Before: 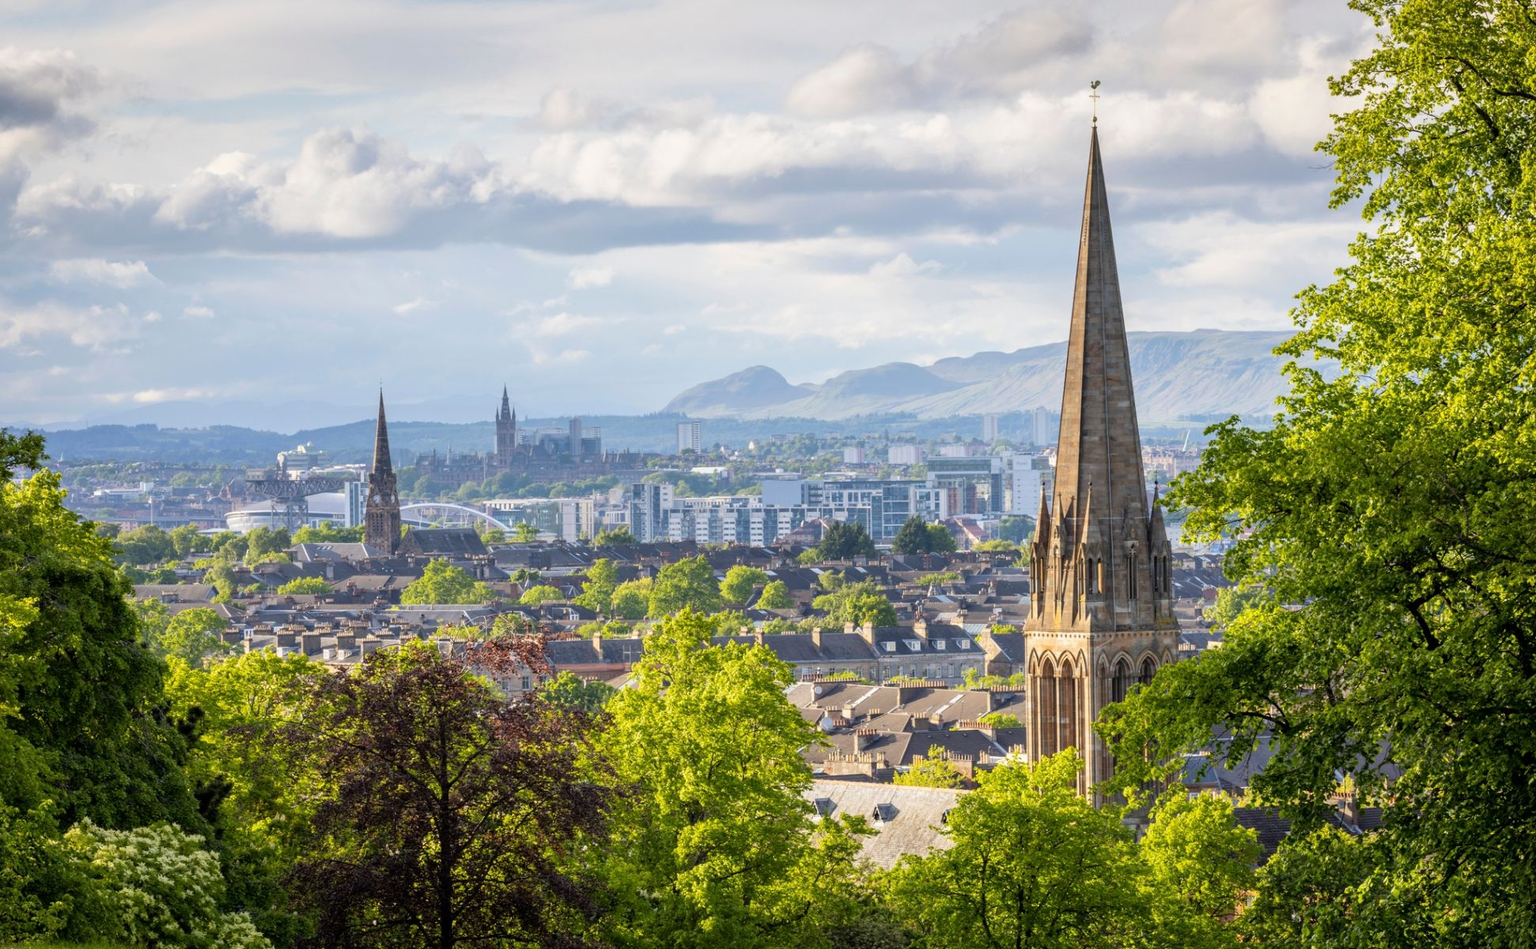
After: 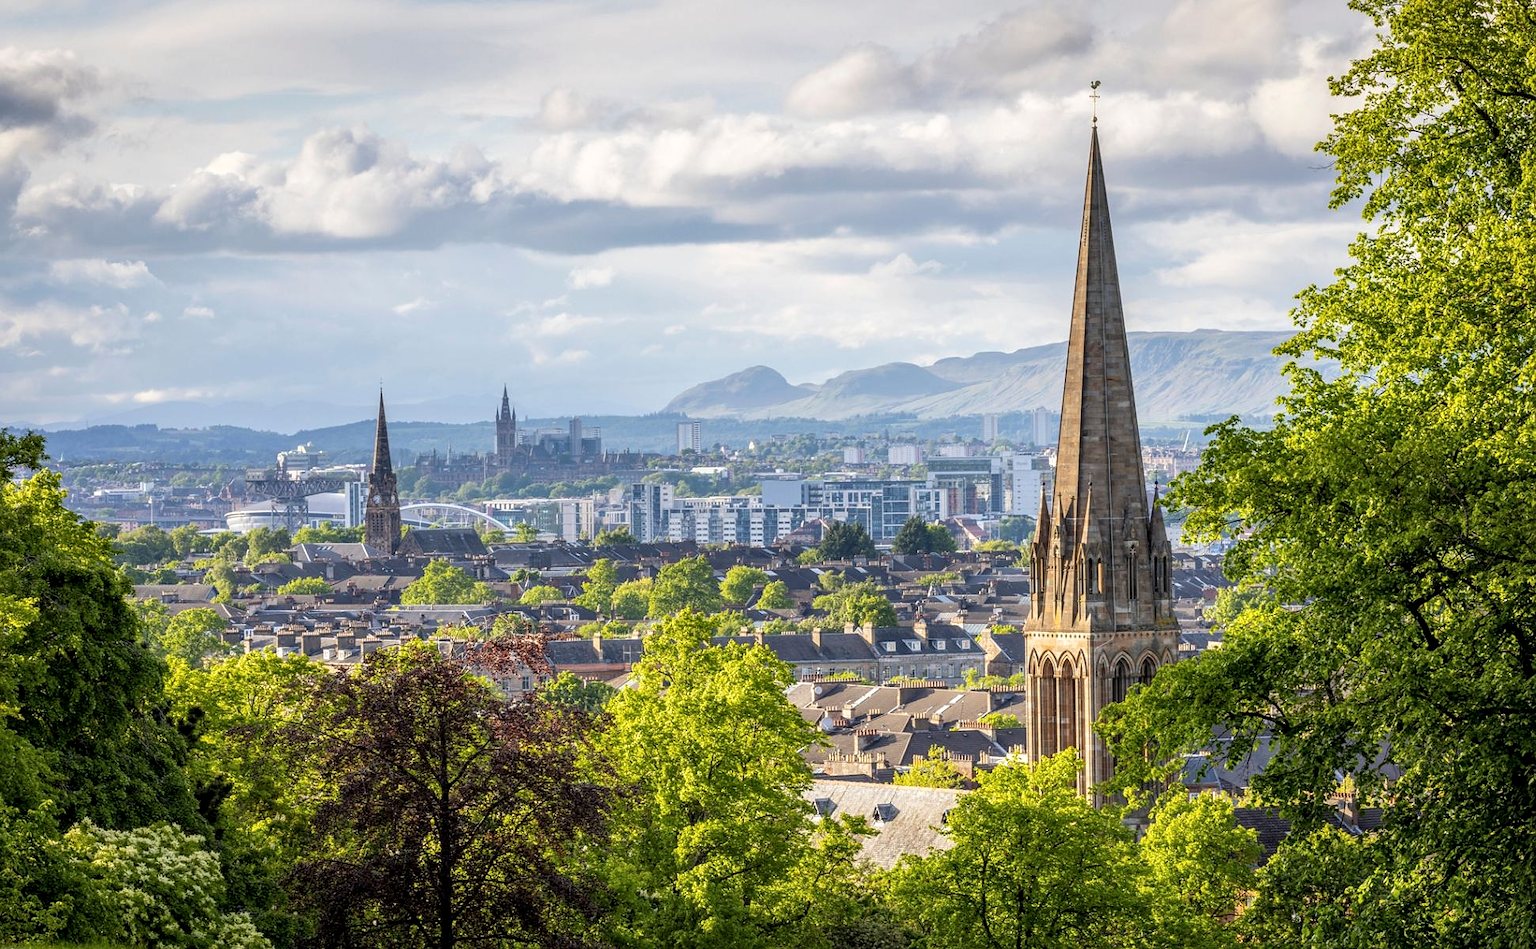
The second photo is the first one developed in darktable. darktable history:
local contrast: on, module defaults
sharpen: radius 0.969, amount 0.604
